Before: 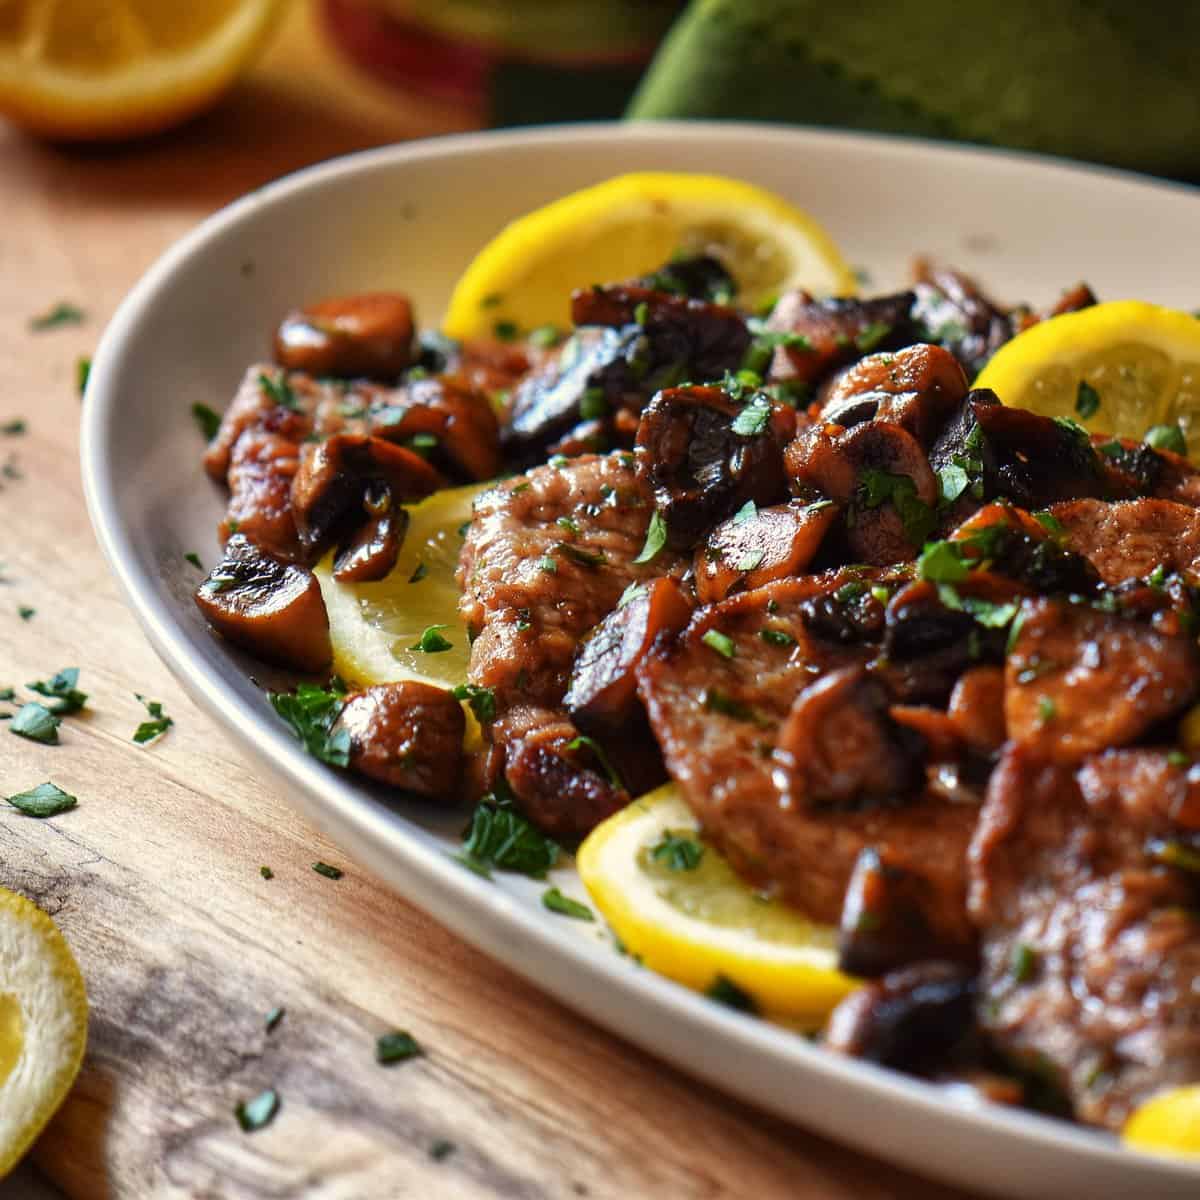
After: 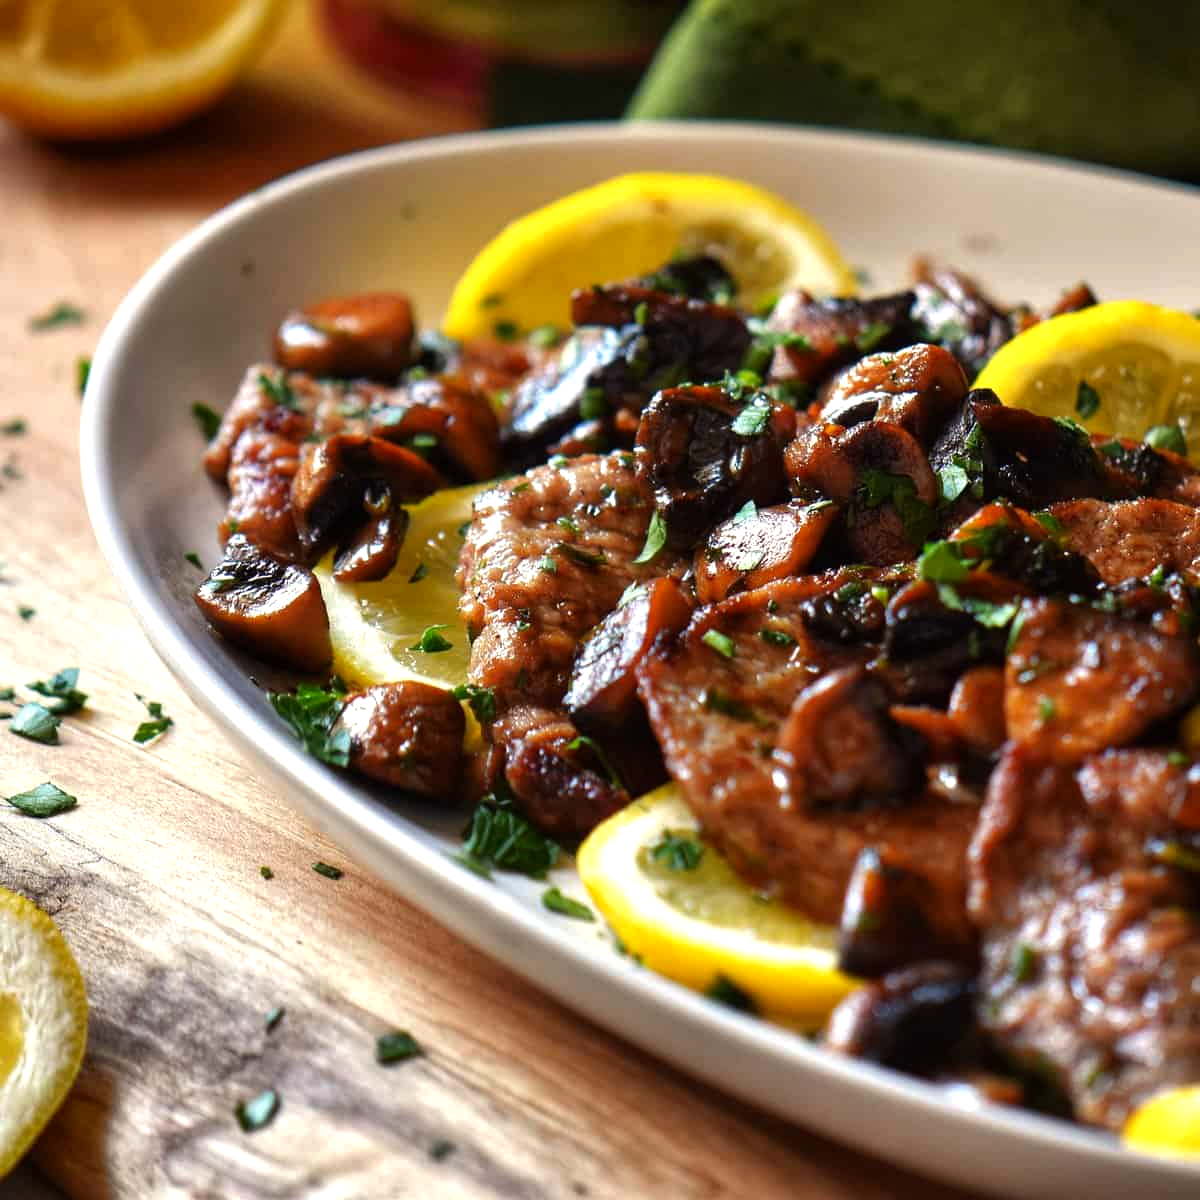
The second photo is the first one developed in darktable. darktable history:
tone curve: curves: ch0 [(0, 0) (0.915, 0.89) (1, 1)], color space Lab, independent channels, preserve colors none
tone equalizer: -8 EV -0.433 EV, -7 EV -0.407 EV, -6 EV -0.316 EV, -5 EV -0.205 EV, -3 EV 0.227 EV, -2 EV 0.335 EV, -1 EV 0.384 EV, +0 EV 0.424 EV
